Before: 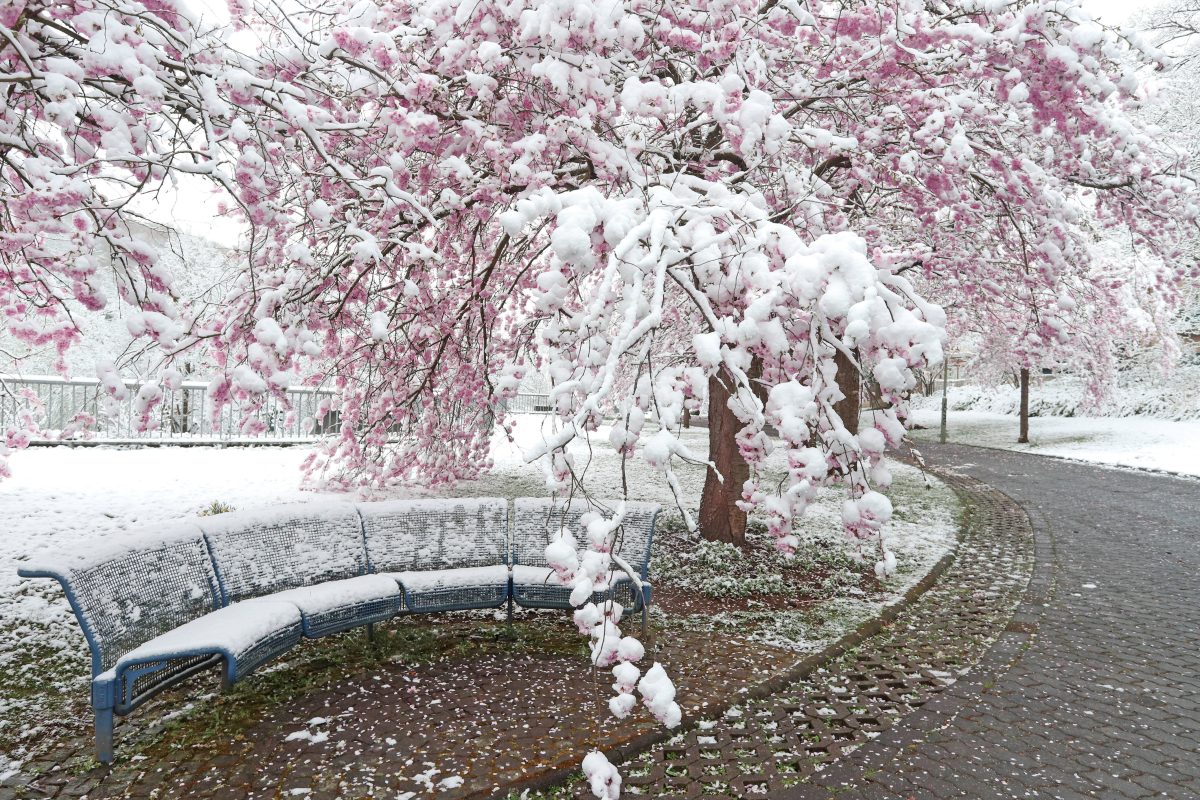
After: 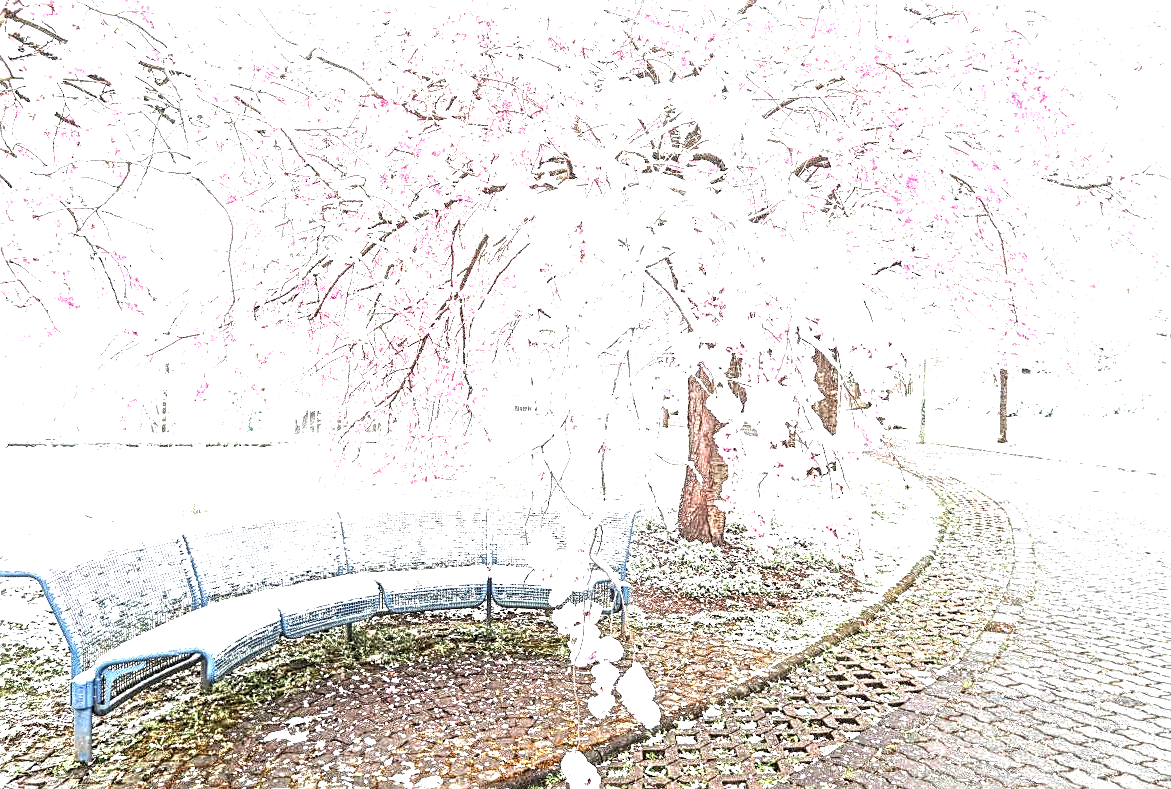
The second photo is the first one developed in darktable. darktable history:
local contrast: highlights 19%, detail 186%
sharpen: on, module defaults
exposure: black level correction 0, exposure 1.6 EV, compensate exposure bias true, compensate highlight preservation false
crop and rotate: left 1.774%, right 0.633%, bottom 1.28%
white balance: emerald 1
tone equalizer: -8 EV -1.08 EV, -7 EV -1.01 EV, -6 EV -0.867 EV, -5 EV -0.578 EV, -3 EV 0.578 EV, -2 EV 0.867 EV, -1 EV 1.01 EV, +0 EV 1.08 EV, edges refinement/feathering 500, mask exposure compensation -1.57 EV, preserve details no
